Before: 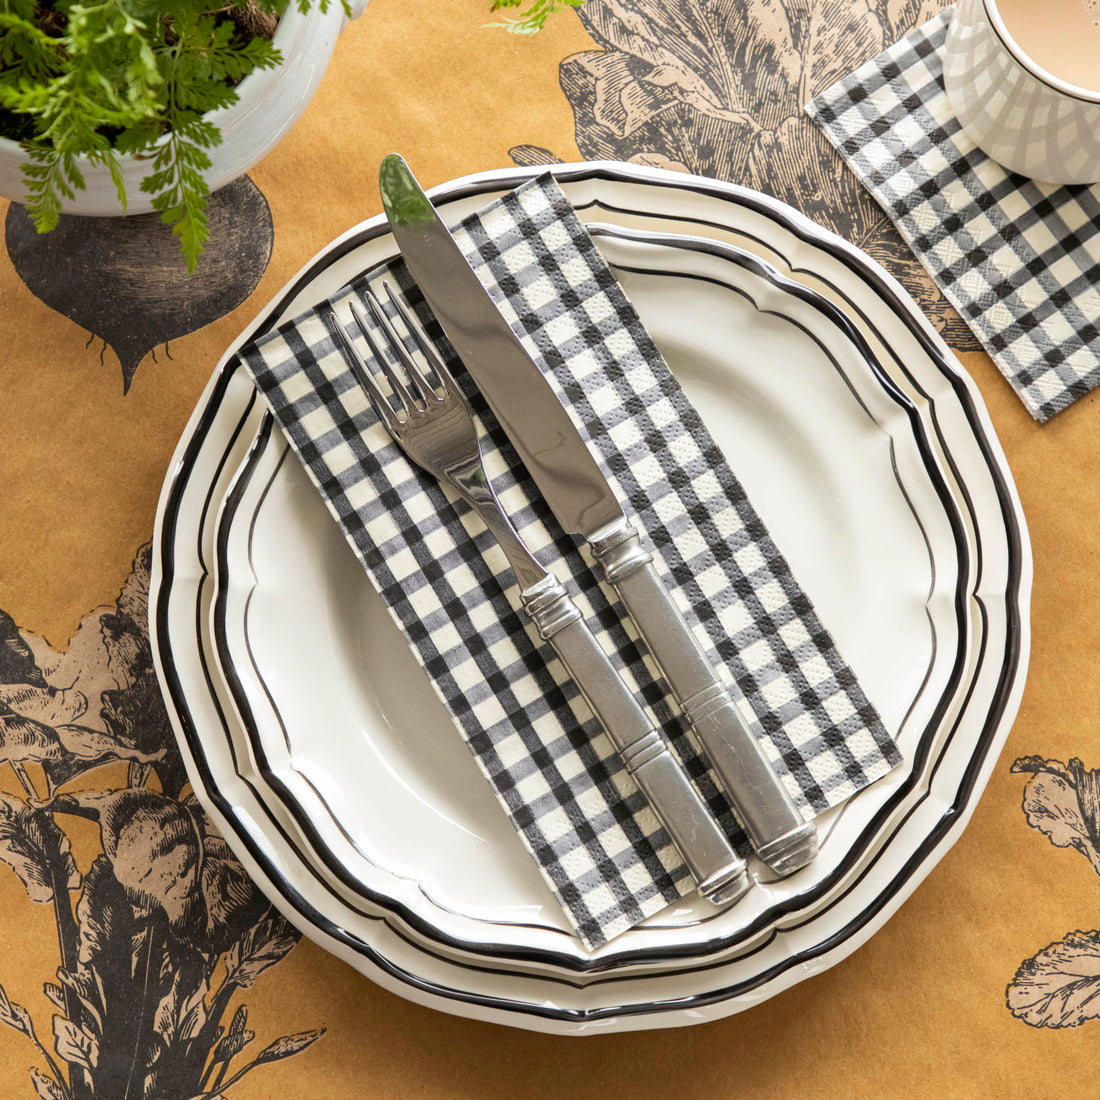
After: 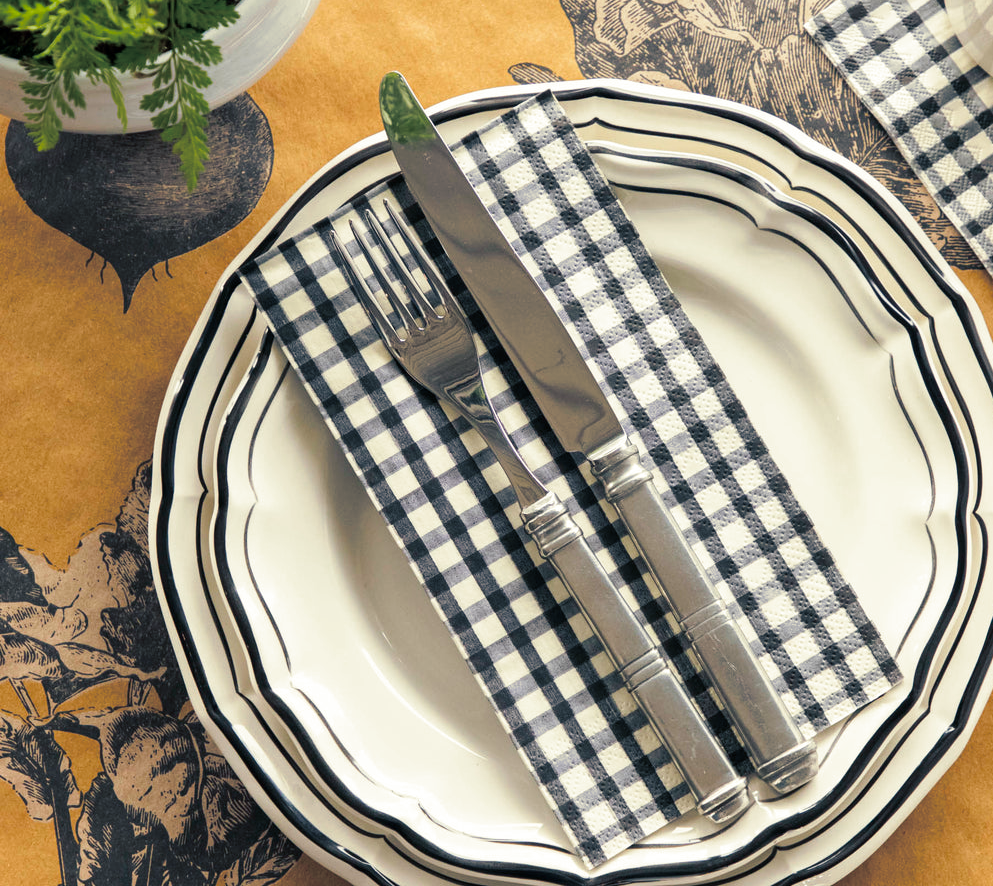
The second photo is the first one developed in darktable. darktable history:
split-toning: shadows › hue 216°, shadows › saturation 1, highlights › hue 57.6°, balance -33.4
contrast brightness saturation: contrast 0.07
crop: top 7.49%, right 9.717%, bottom 11.943%
color balance rgb: linear chroma grading › shadows 19.44%, linear chroma grading › highlights 3.42%, linear chroma grading › mid-tones 10.16%
